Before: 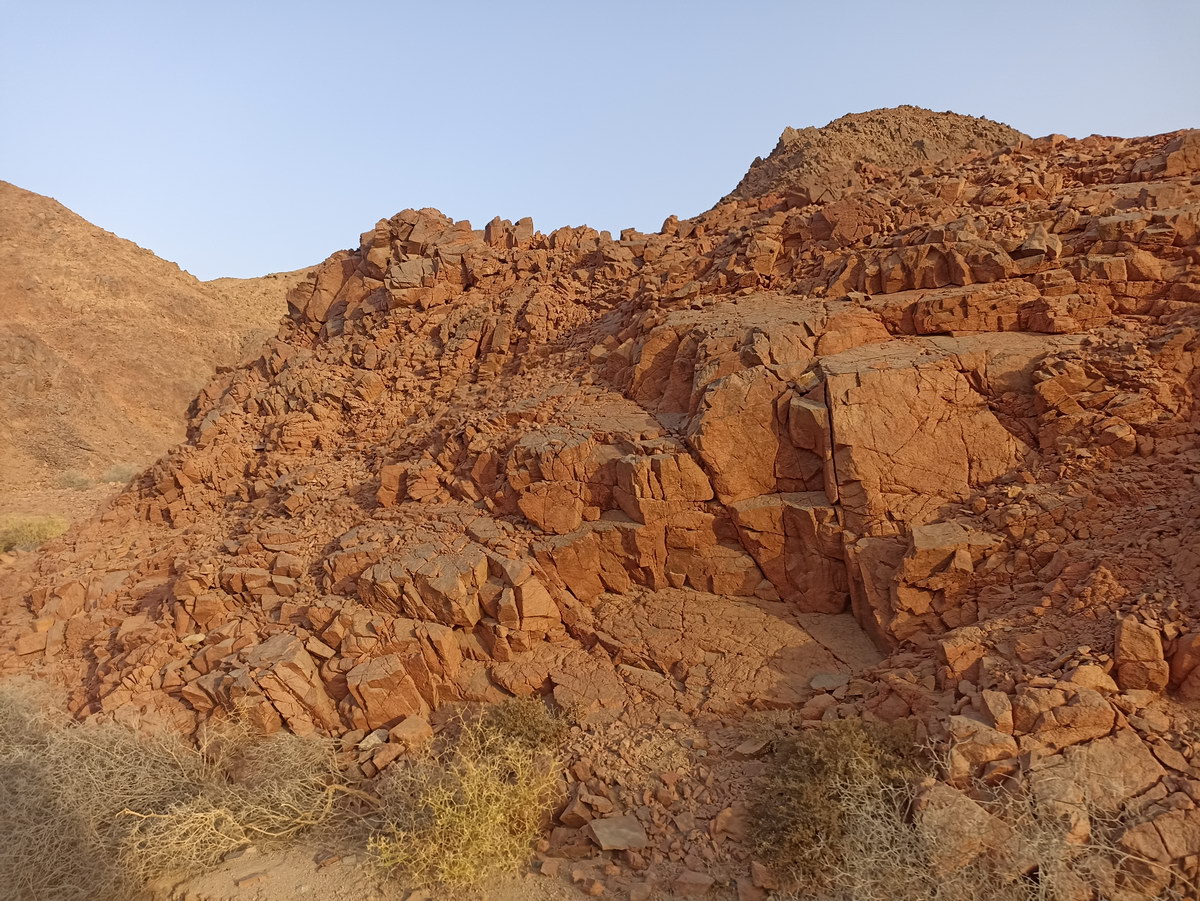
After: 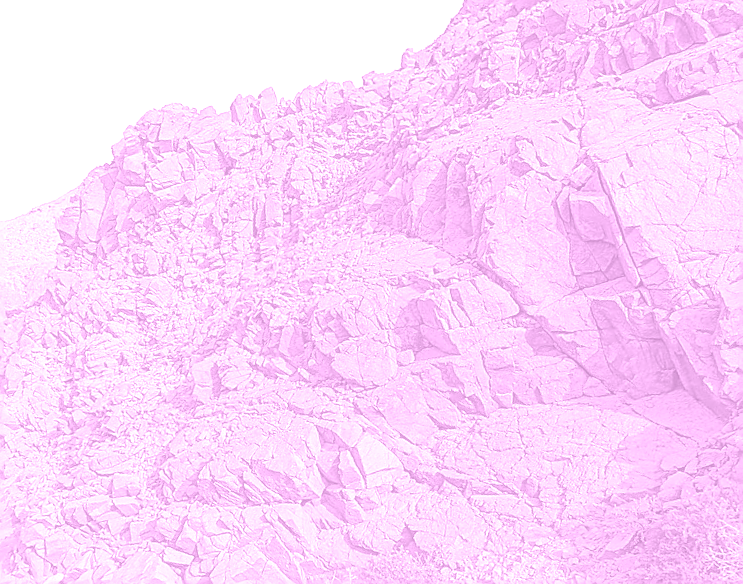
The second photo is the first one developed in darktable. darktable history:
crop and rotate: left 14.385%, right 18.948%
rotate and perspective: rotation -14.8°, crop left 0.1, crop right 0.903, crop top 0.25, crop bottom 0.748
sharpen: radius 1.4, amount 1.25, threshold 0.7
colorize: hue 331.2°, saturation 75%, source mix 30.28%, lightness 70.52%, version 1
local contrast: on, module defaults
exposure: black level correction 0, exposure 1.55 EV, compensate exposure bias true, compensate highlight preservation false
color balance rgb: linear chroma grading › shadows 32%, linear chroma grading › global chroma -2%, linear chroma grading › mid-tones 4%, perceptual saturation grading › global saturation -2%, perceptual saturation grading › highlights -8%, perceptual saturation grading › mid-tones 8%, perceptual saturation grading › shadows 4%, perceptual brilliance grading › highlights 8%, perceptual brilliance grading › mid-tones 4%, perceptual brilliance grading › shadows 2%, global vibrance 16%, saturation formula JzAzBz (2021)
